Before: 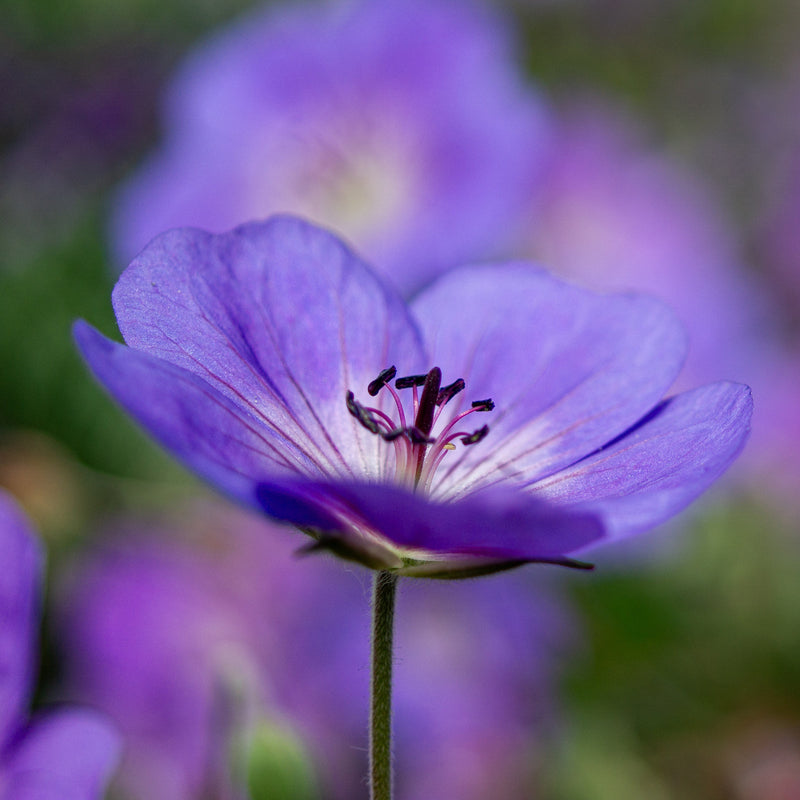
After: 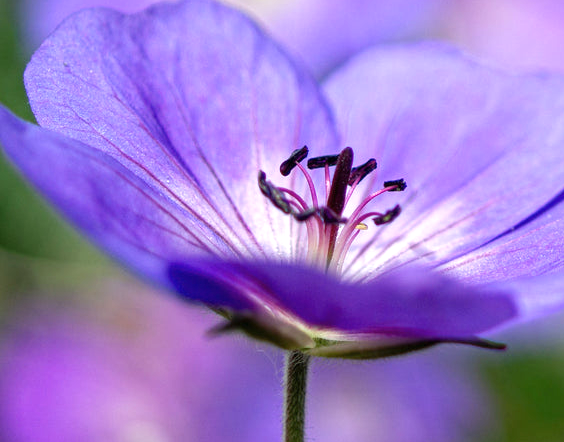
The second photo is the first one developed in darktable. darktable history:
crop: left 11.123%, top 27.61%, right 18.3%, bottom 17.034%
contrast brightness saturation: saturation -0.05
shadows and highlights: shadows 20.55, highlights -20.99, soften with gaussian
exposure: black level correction 0, exposure 0.7 EV, compensate highlight preservation false
